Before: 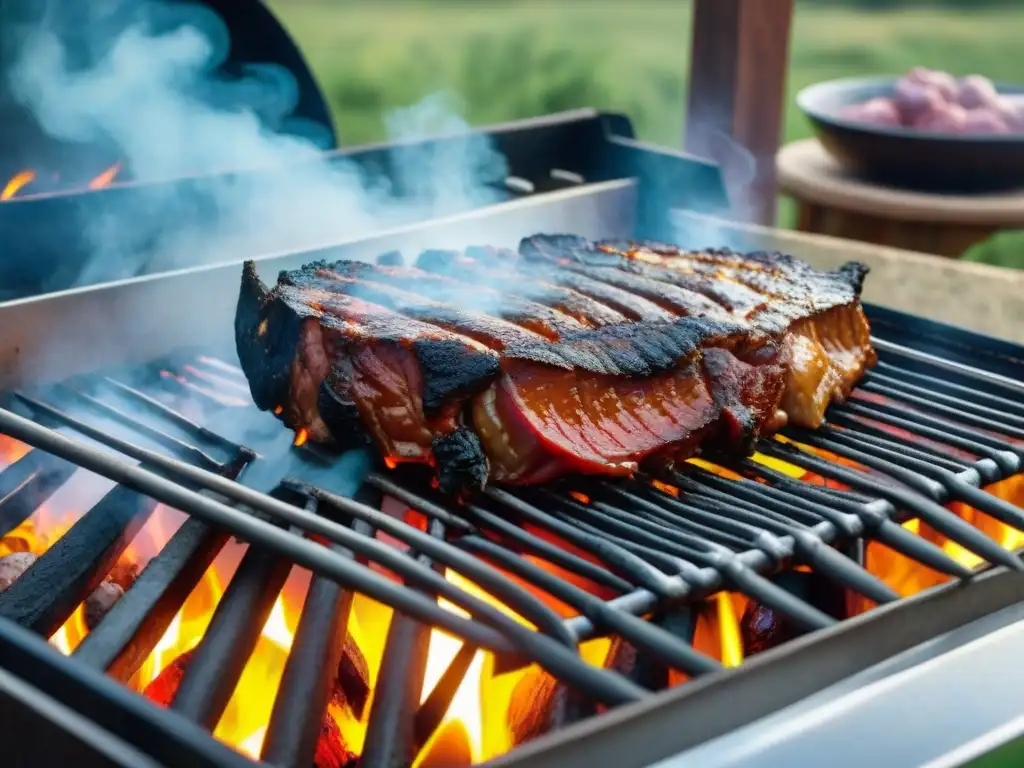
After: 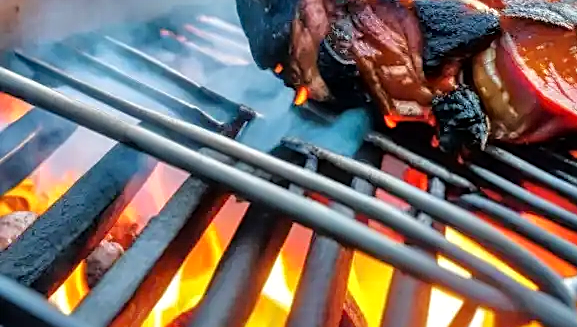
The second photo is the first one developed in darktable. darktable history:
sharpen: on, module defaults
crop: top 44.483%, right 43.593%, bottom 12.892%
tone equalizer: -7 EV 0.15 EV, -6 EV 0.6 EV, -5 EV 1.15 EV, -4 EV 1.33 EV, -3 EV 1.15 EV, -2 EV 0.6 EV, -1 EV 0.15 EV, mask exposure compensation -0.5 EV
local contrast: on, module defaults
